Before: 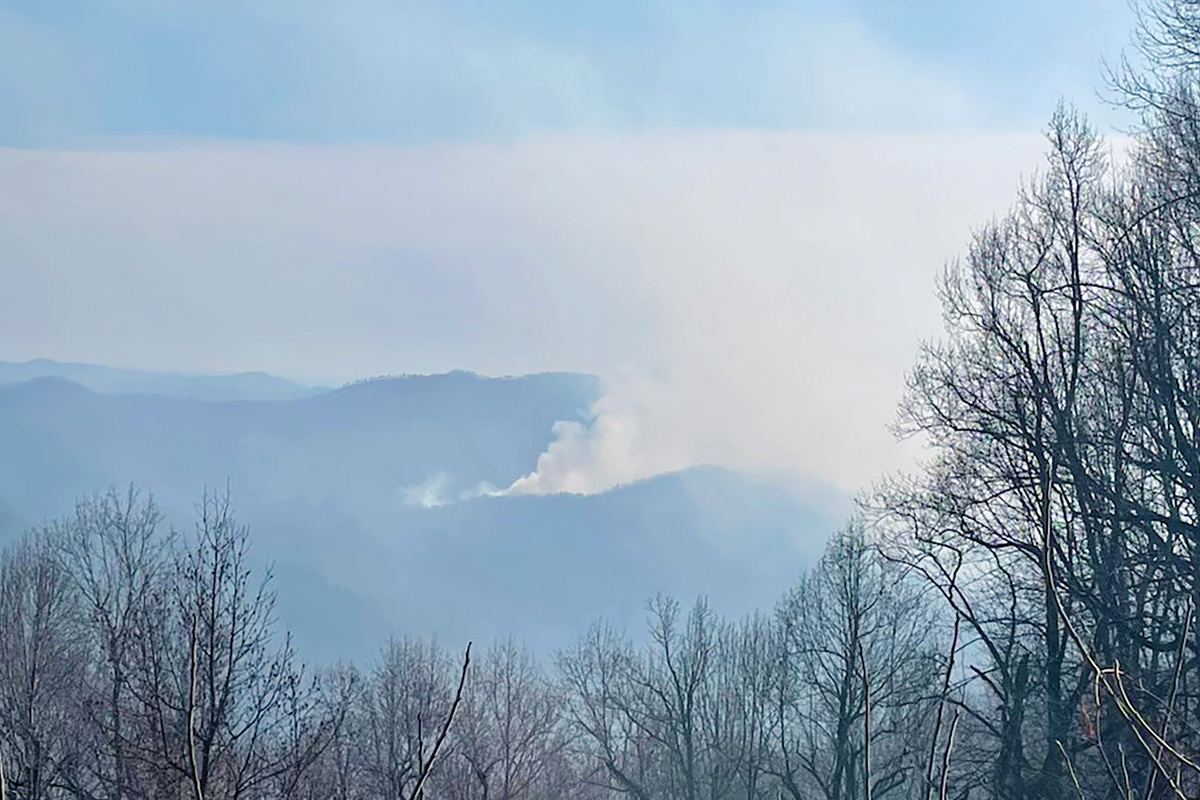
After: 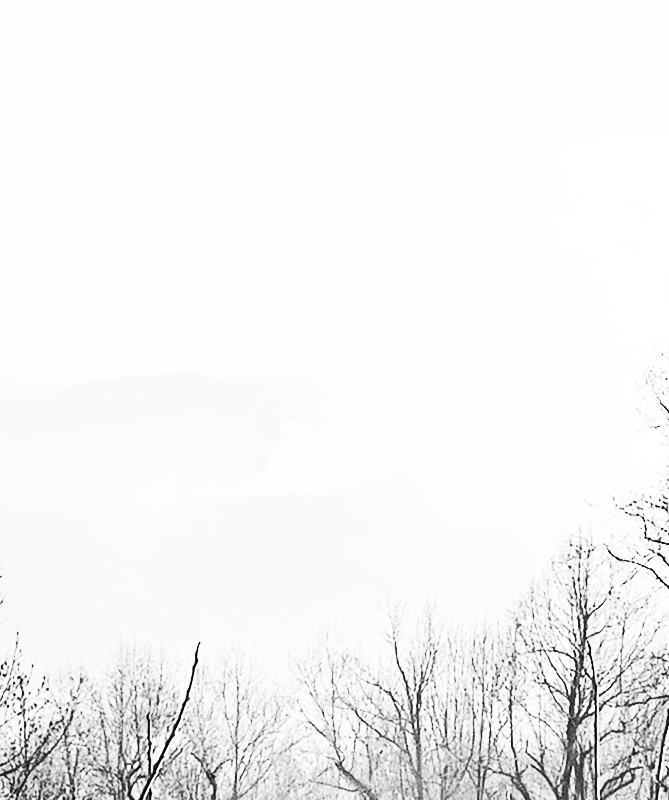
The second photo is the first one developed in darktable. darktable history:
crop and rotate: left 22.663%, right 21.582%
contrast brightness saturation: contrast 0.529, brightness 0.463, saturation -0.995
base curve: curves: ch0 [(0, 0) (0.032, 0.037) (0.105, 0.228) (0.435, 0.76) (0.856, 0.983) (1, 1)], preserve colors none
